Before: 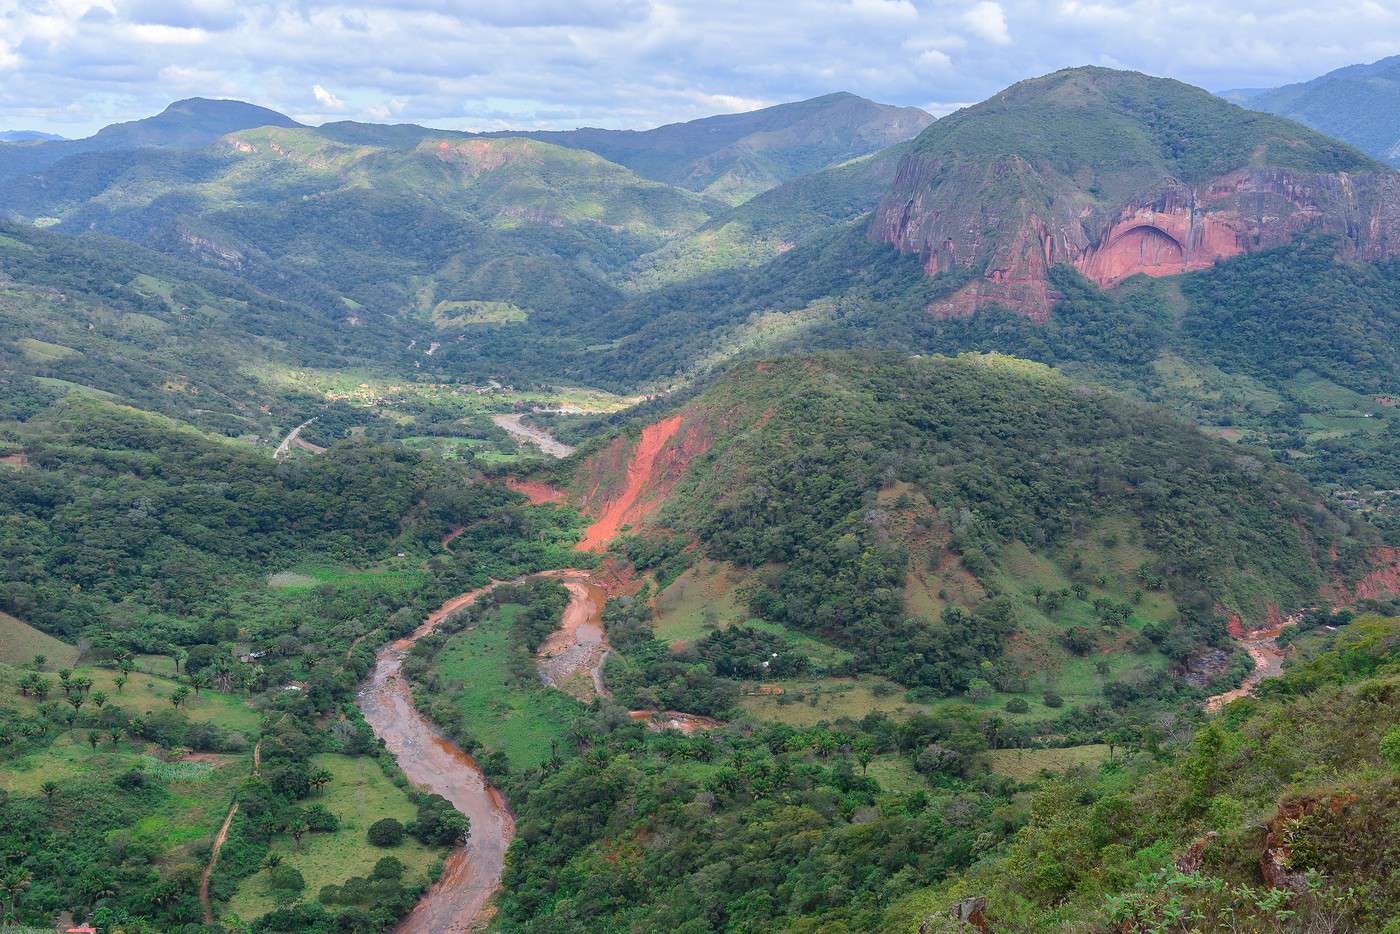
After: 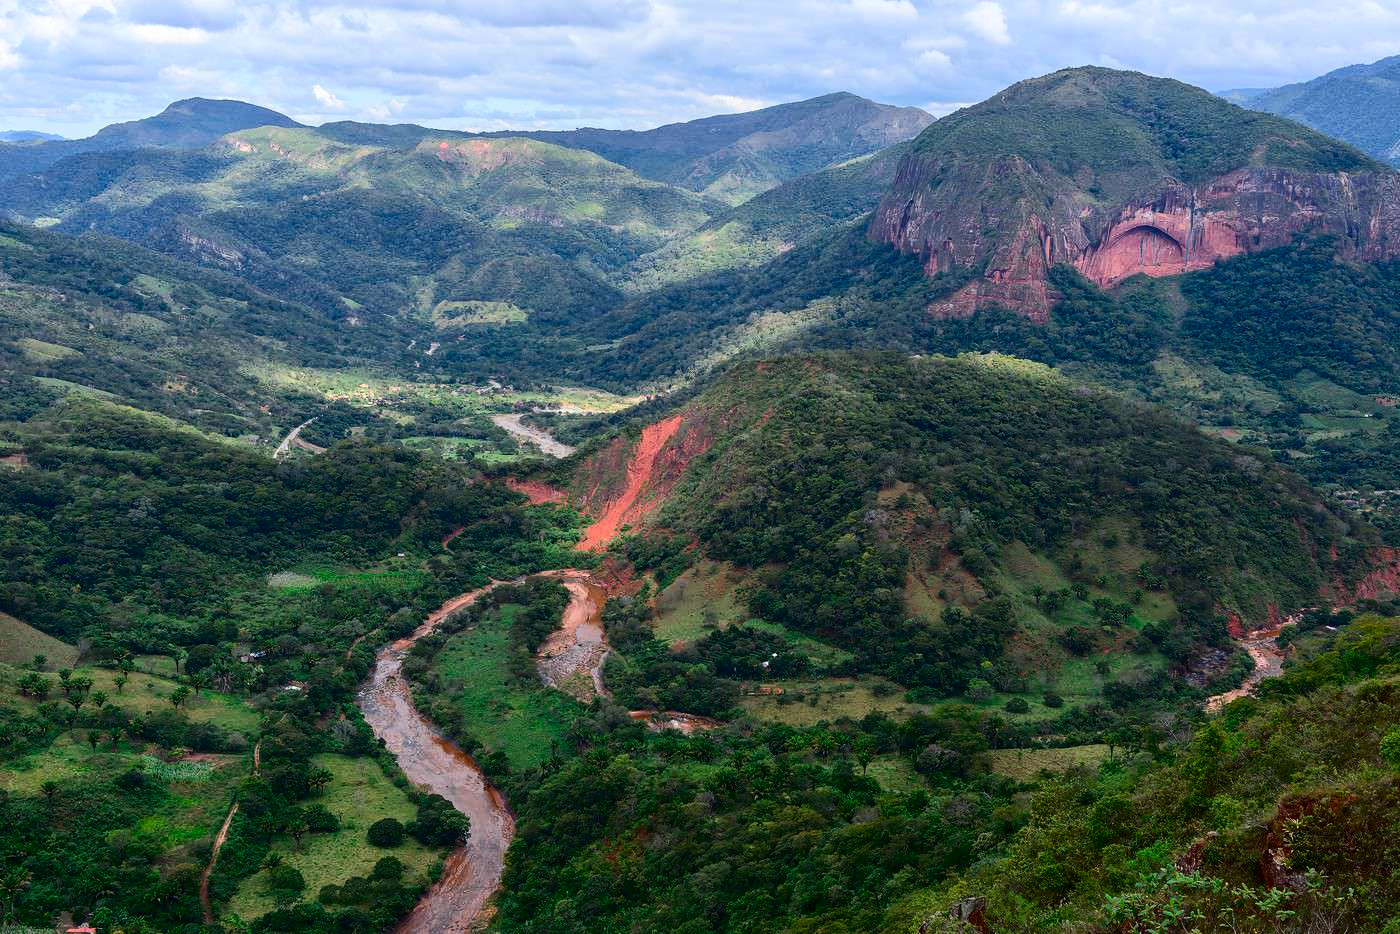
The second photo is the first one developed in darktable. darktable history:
contrast brightness saturation: contrast 0.235, brightness -0.224, saturation 0.149
